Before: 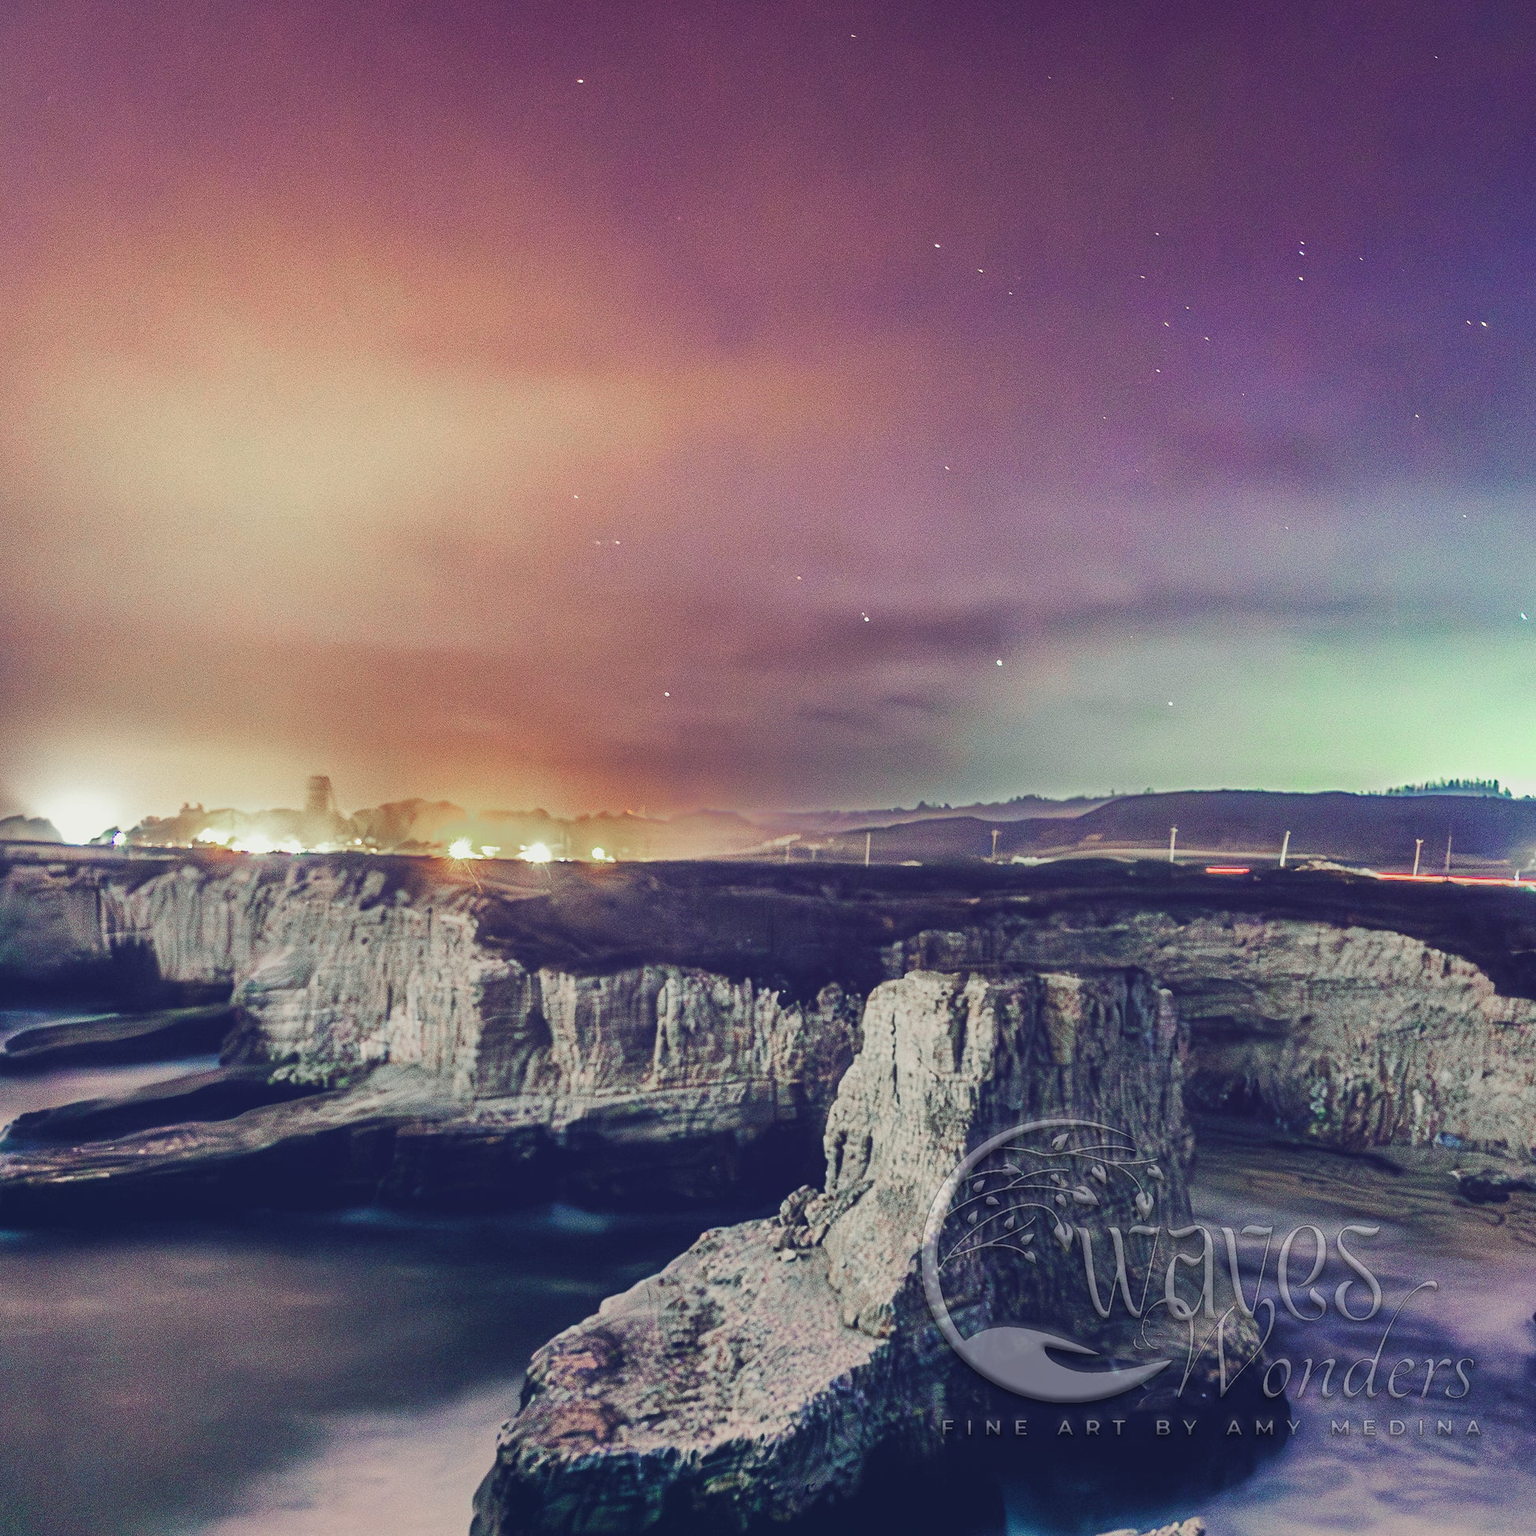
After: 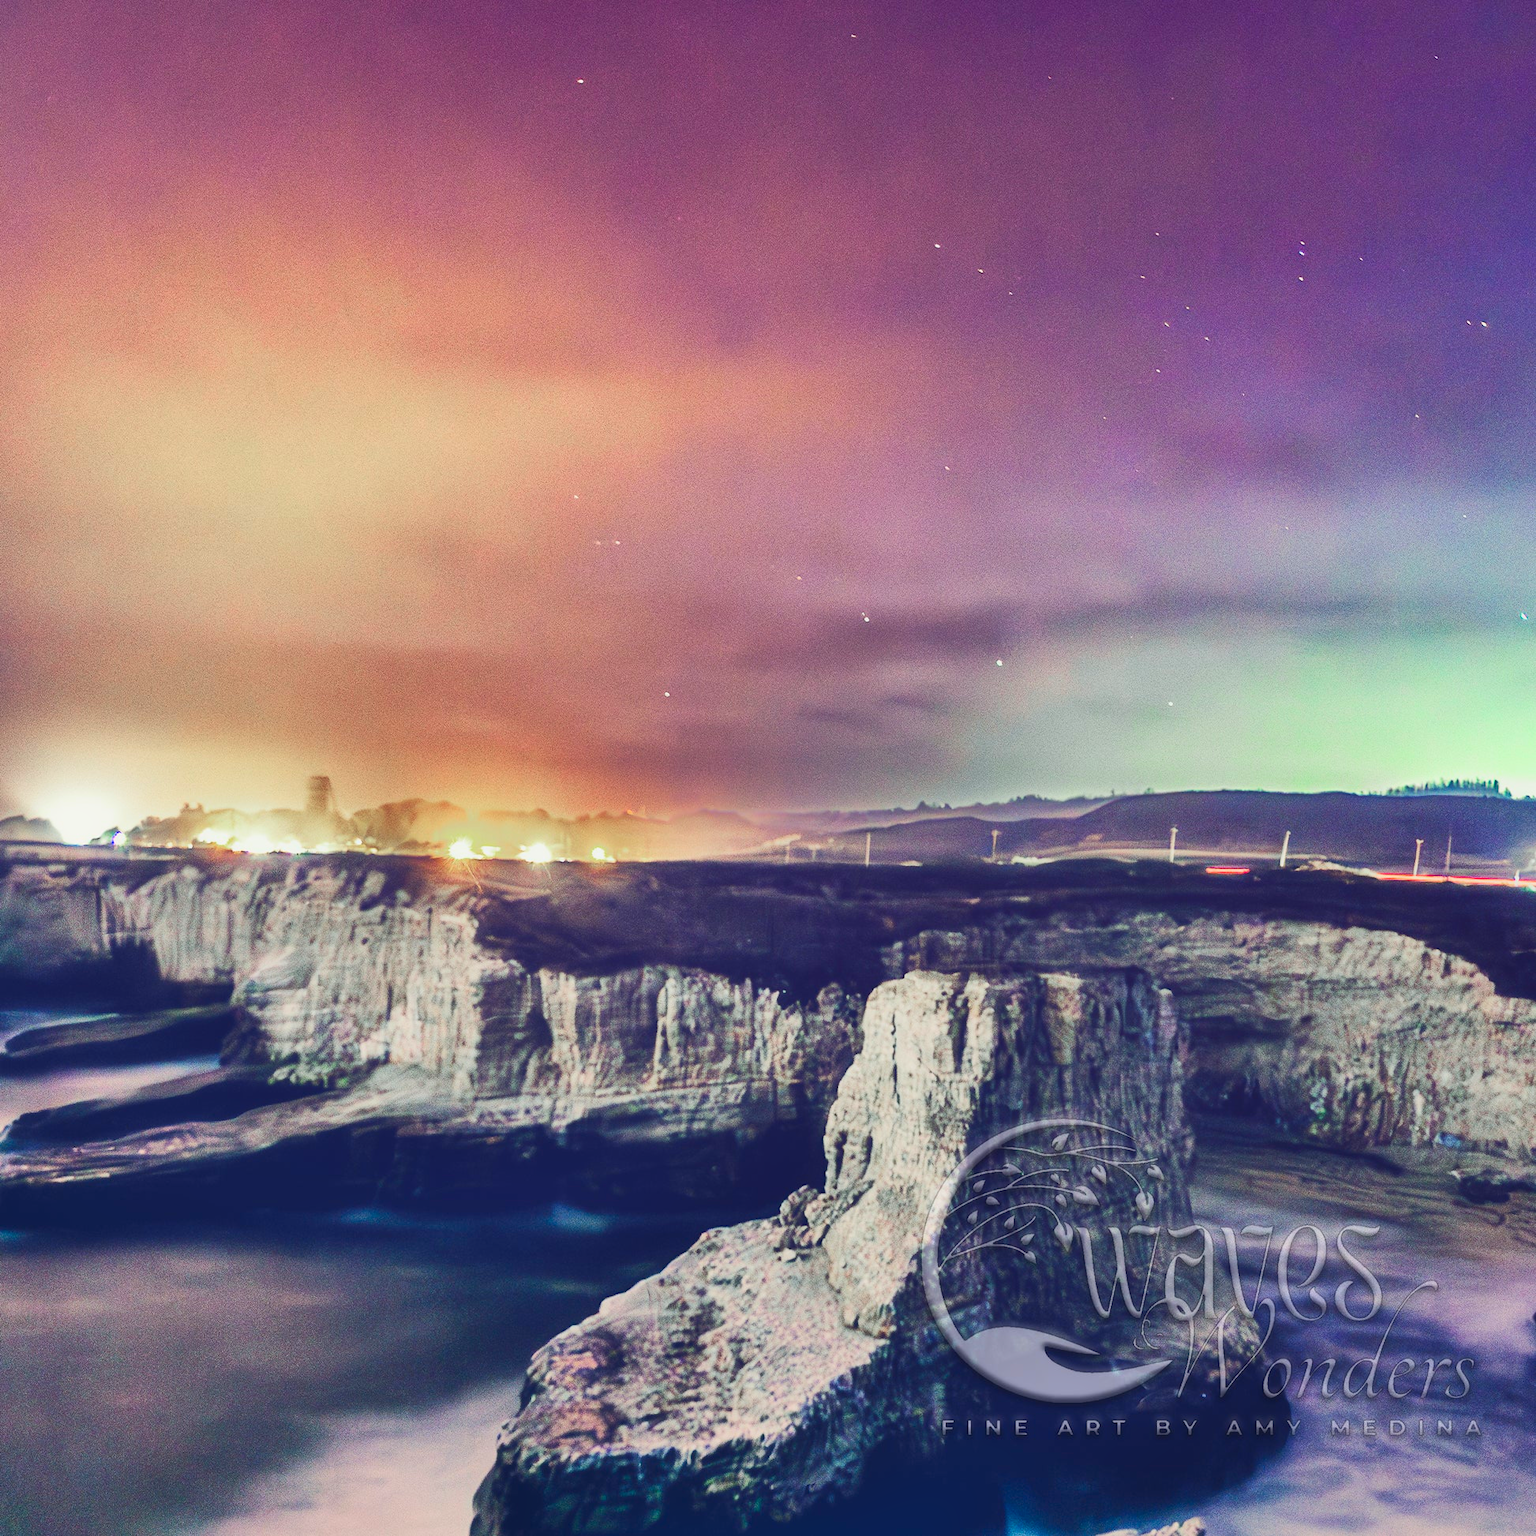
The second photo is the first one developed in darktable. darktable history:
contrast brightness saturation: contrast 0.23, brightness 0.1, saturation 0.29
shadows and highlights: low approximation 0.01, soften with gaussian
contrast equalizer: octaves 7, y [[0.502, 0.505, 0.512, 0.529, 0.564, 0.588], [0.5 ×6], [0.502, 0.505, 0.512, 0.529, 0.564, 0.588], [0, 0.001, 0.001, 0.004, 0.008, 0.011], [0, 0.001, 0.001, 0.004, 0.008, 0.011]], mix -1
